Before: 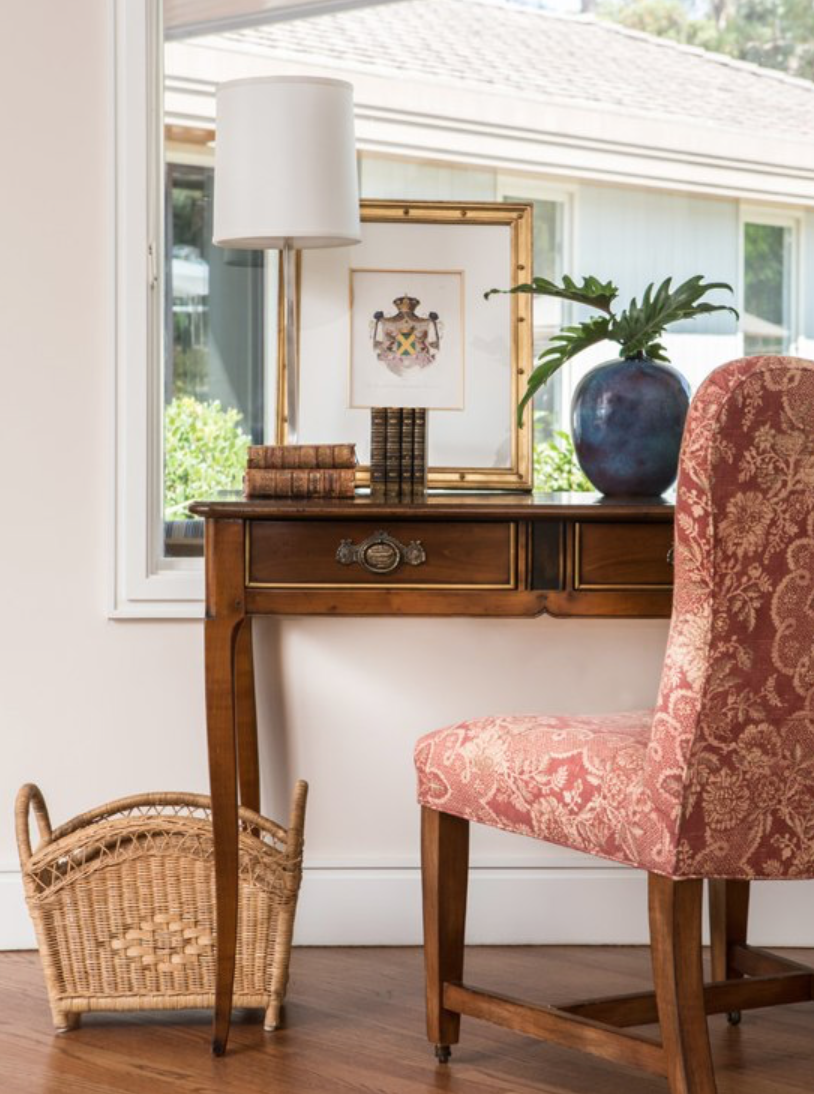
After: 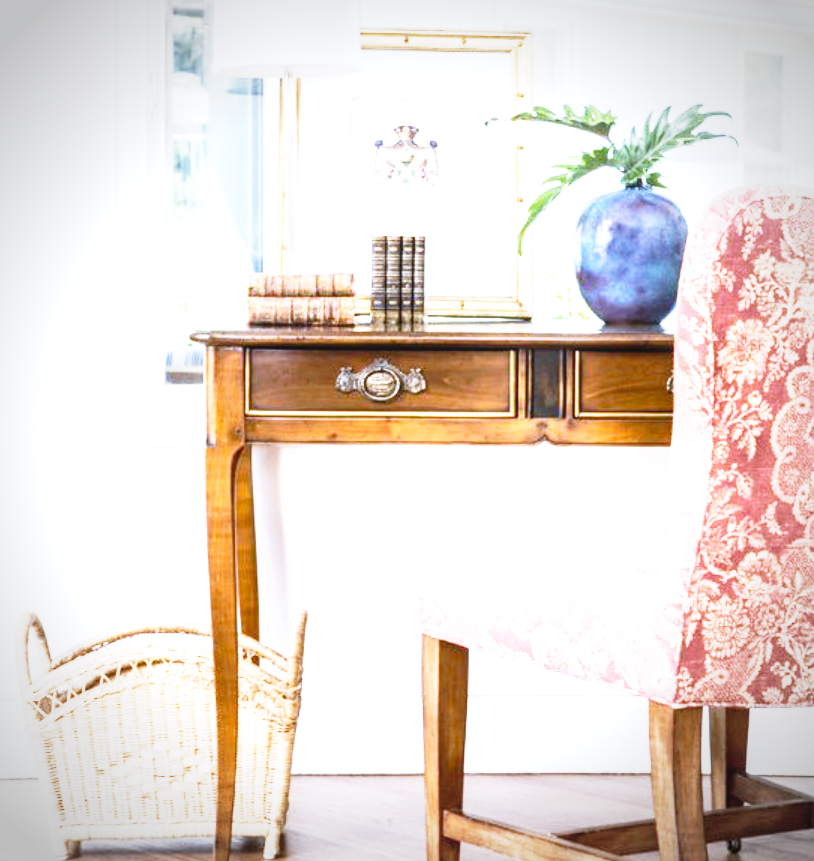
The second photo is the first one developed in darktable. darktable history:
exposure: black level correction 0, exposure 1.5 EV, compensate exposure bias true, compensate highlight preservation false
crop and rotate: top 15.774%, bottom 5.506%
tone equalizer: -8 EV -0.417 EV, -7 EV -0.389 EV, -6 EV -0.333 EV, -5 EV -0.222 EV, -3 EV 0.222 EV, -2 EV 0.333 EV, -1 EV 0.389 EV, +0 EV 0.417 EV, edges refinement/feathering 500, mask exposure compensation -1.57 EV, preserve details no
base curve: curves: ch0 [(0, 0) (0.012, 0.01) (0.073, 0.168) (0.31, 0.711) (0.645, 0.957) (1, 1)], preserve colors none
local contrast: detail 110%
white balance: red 0.871, blue 1.249
vignetting: on, module defaults
